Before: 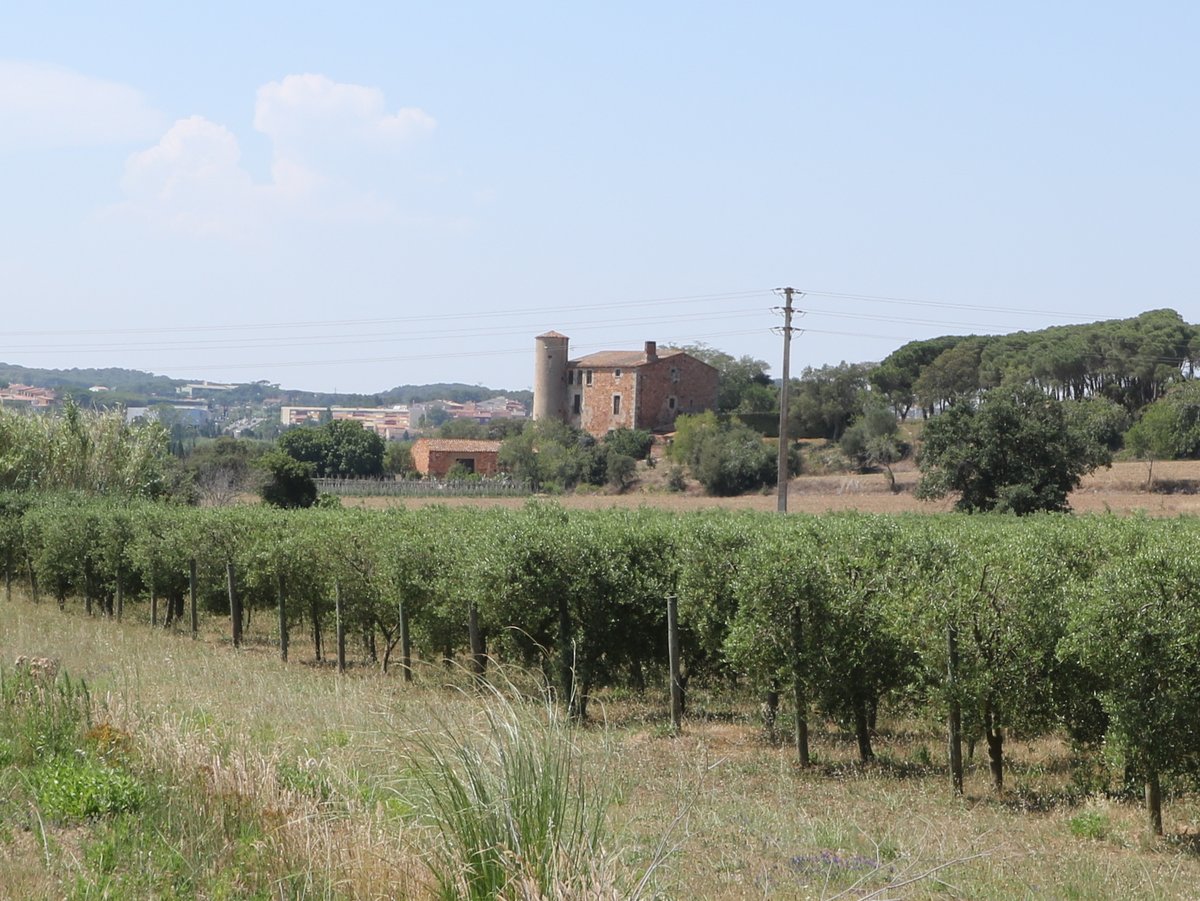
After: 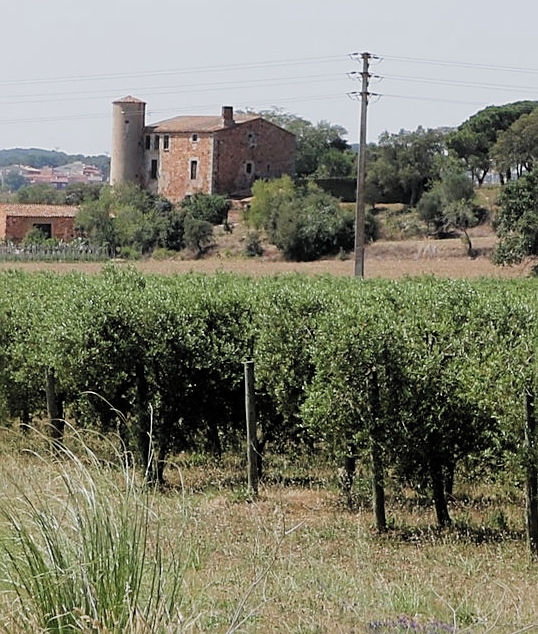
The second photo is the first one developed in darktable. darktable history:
crop: left 35.316%, top 26.169%, right 19.816%, bottom 3.422%
velvia: on, module defaults
sharpen: on, module defaults
filmic rgb: black relative exposure -4.9 EV, white relative exposure 2.83 EV, threshold 3.05 EV, hardness 3.69, color science v5 (2021), contrast in shadows safe, contrast in highlights safe, enable highlight reconstruction true
